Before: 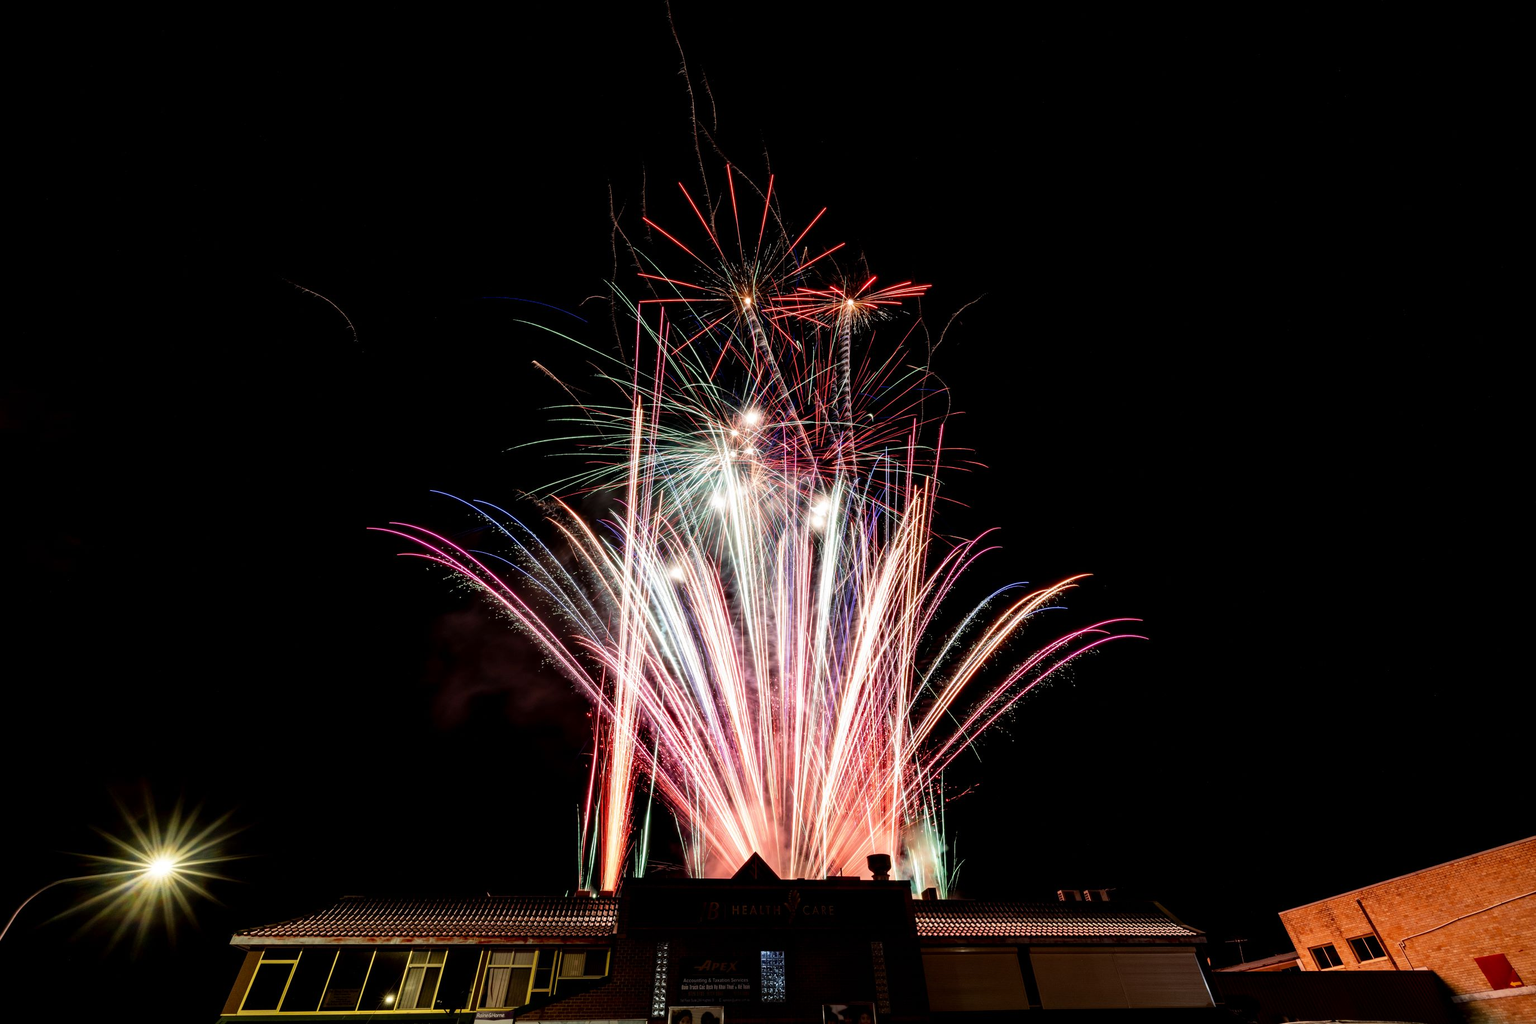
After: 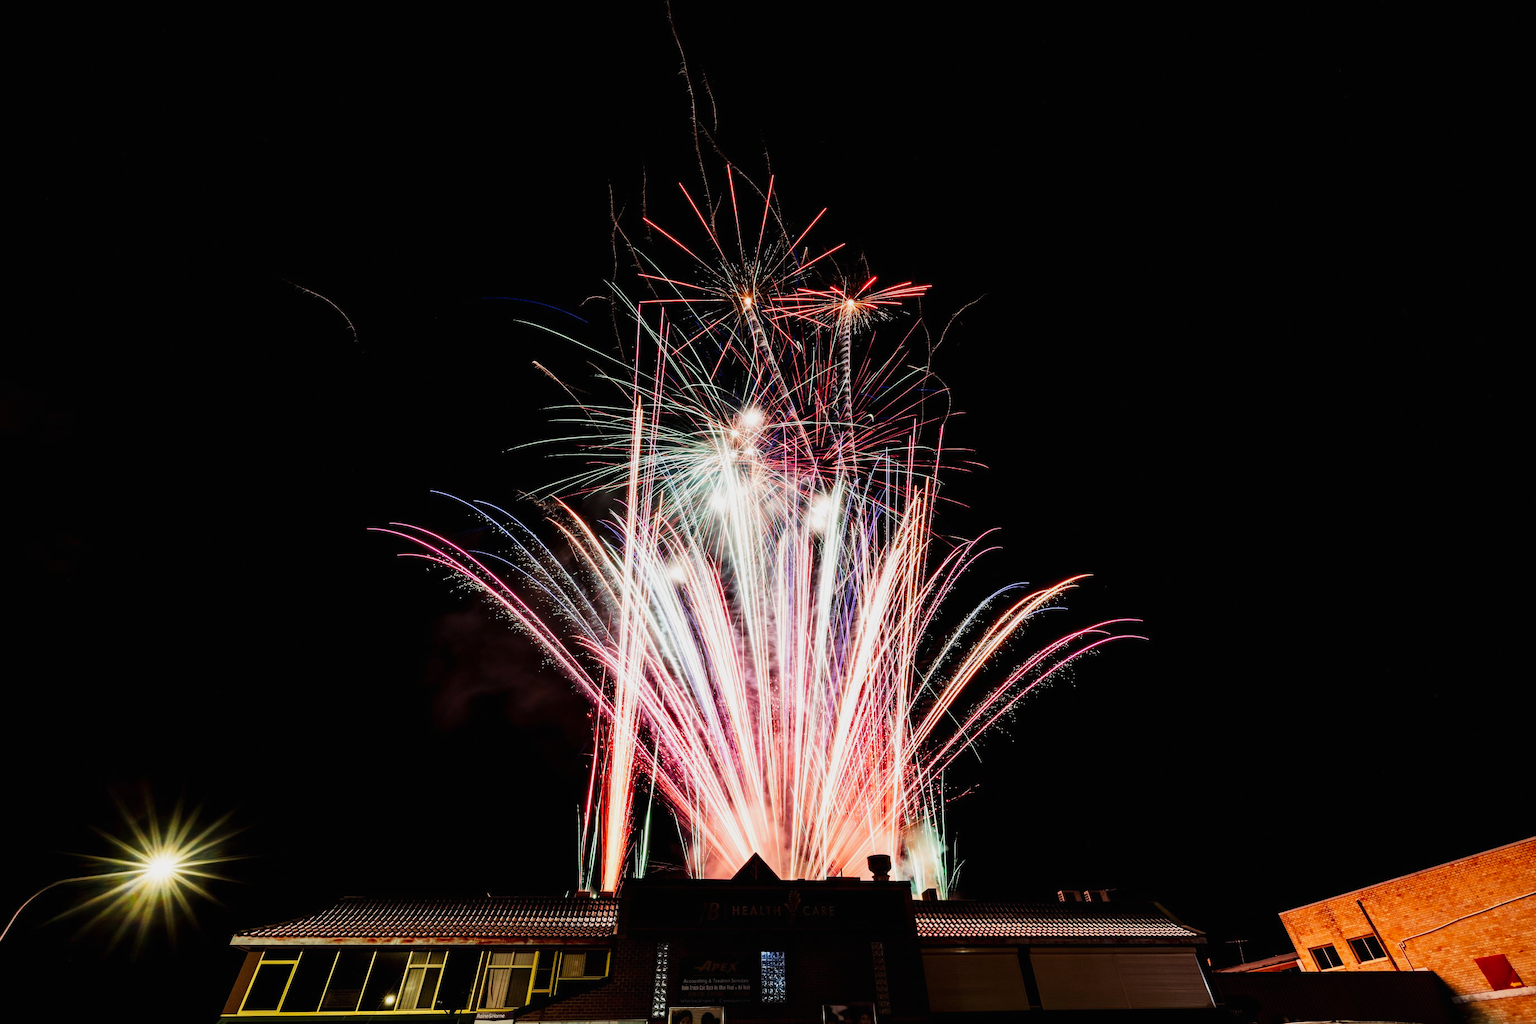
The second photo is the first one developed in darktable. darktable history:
tone curve: curves: ch0 [(0, 0.006) (0.184, 0.172) (0.405, 0.46) (0.456, 0.528) (0.634, 0.728) (0.877, 0.89) (0.984, 0.935)]; ch1 [(0, 0) (0.443, 0.43) (0.492, 0.495) (0.566, 0.582) (0.595, 0.606) (0.608, 0.609) (0.65, 0.677) (1, 1)]; ch2 [(0, 0) (0.33, 0.301) (0.421, 0.443) (0.447, 0.489) (0.492, 0.495) (0.537, 0.583) (0.586, 0.591) (0.663, 0.686) (1, 1)], preserve colors none
